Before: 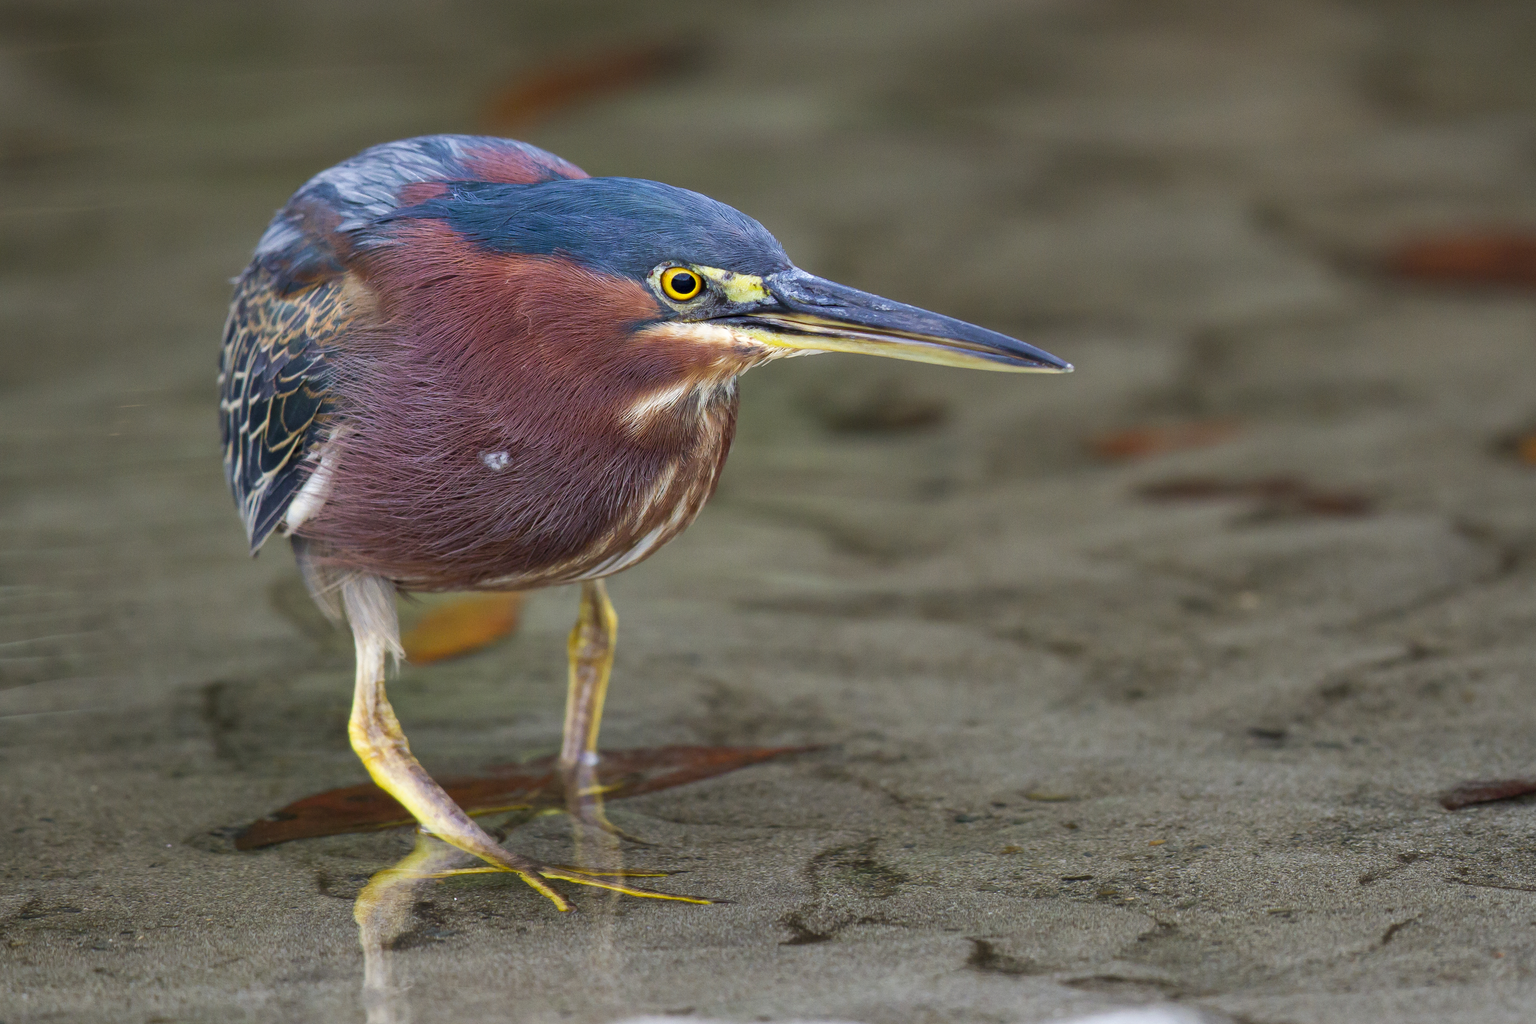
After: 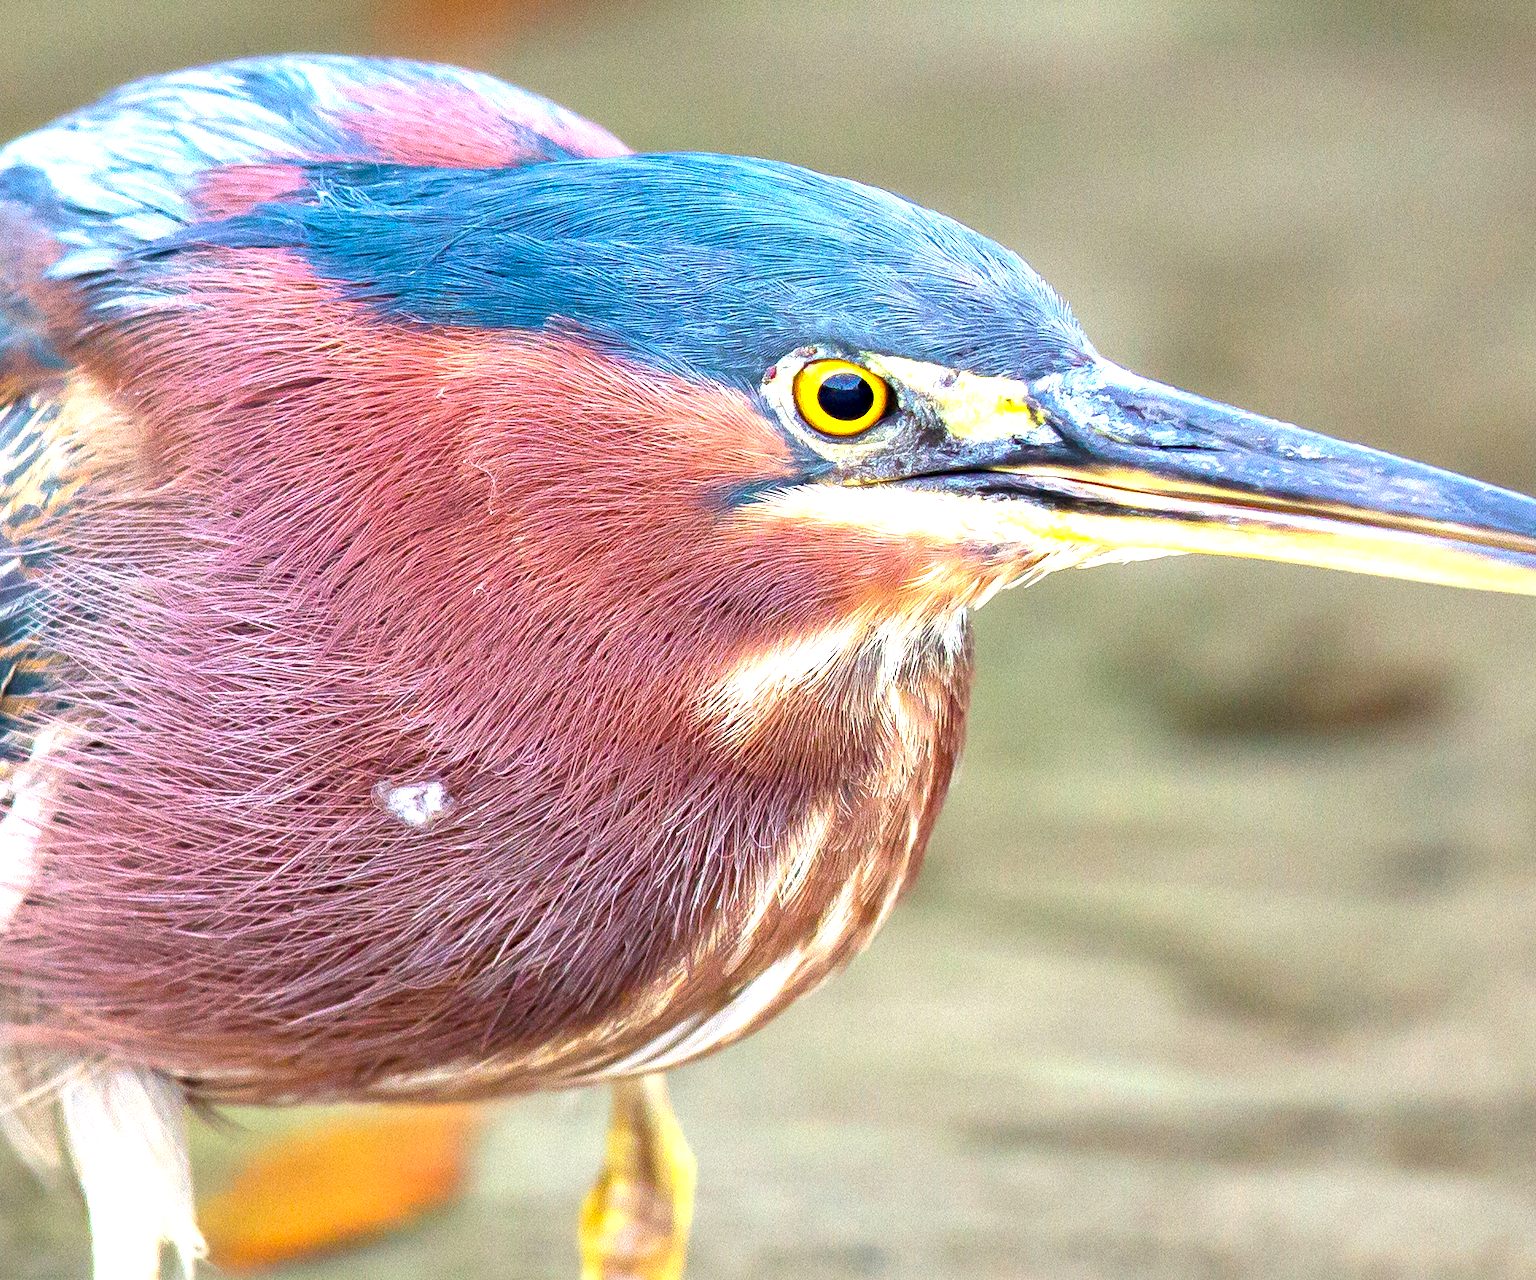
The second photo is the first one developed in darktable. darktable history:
exposure: black level correction 0.001, exposure 1.732 EV, compensate highlight preservation false
crop: left 20.524%, top 10.821%, right 35.905%, bottom 34.673%
contrast brightness saturation: contrast 0.045
